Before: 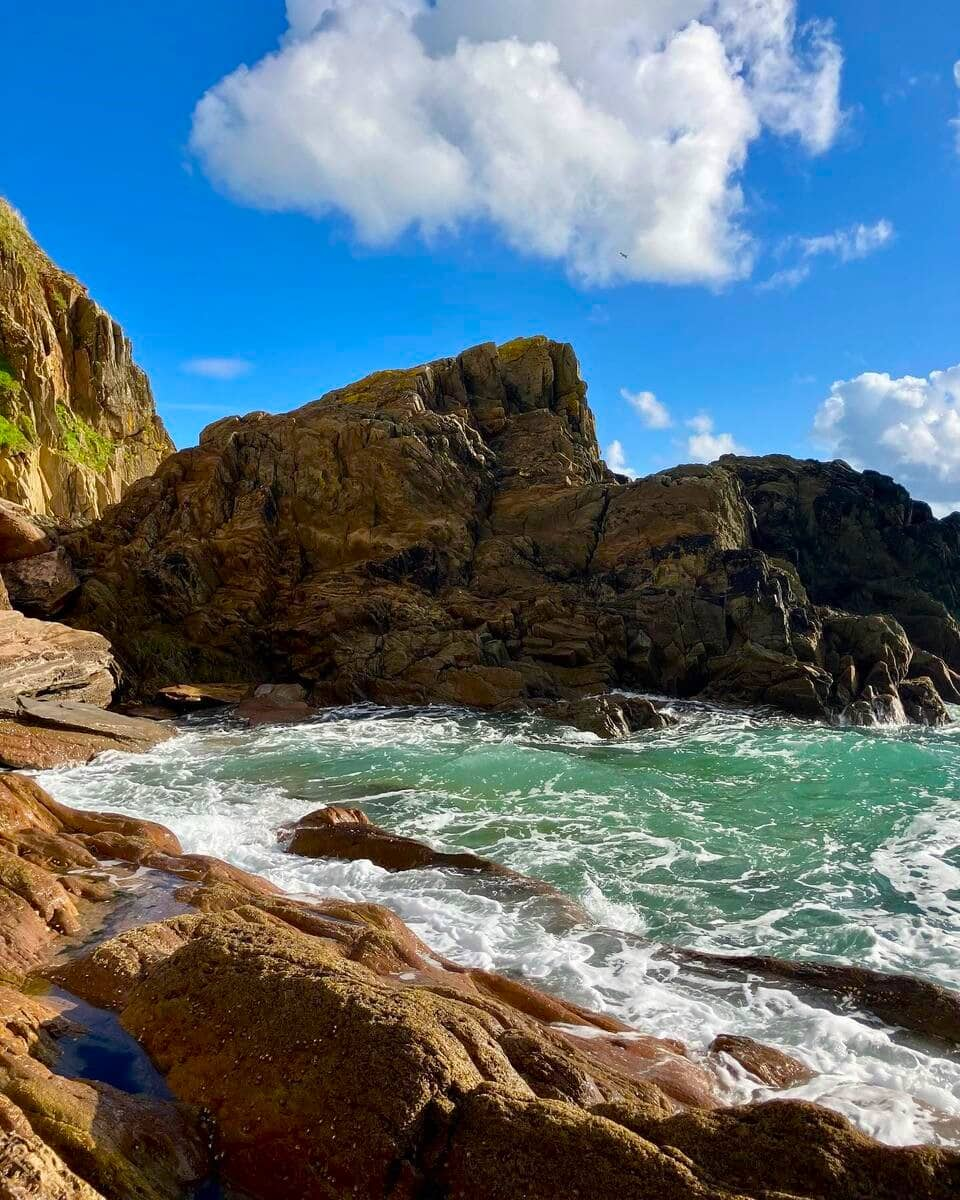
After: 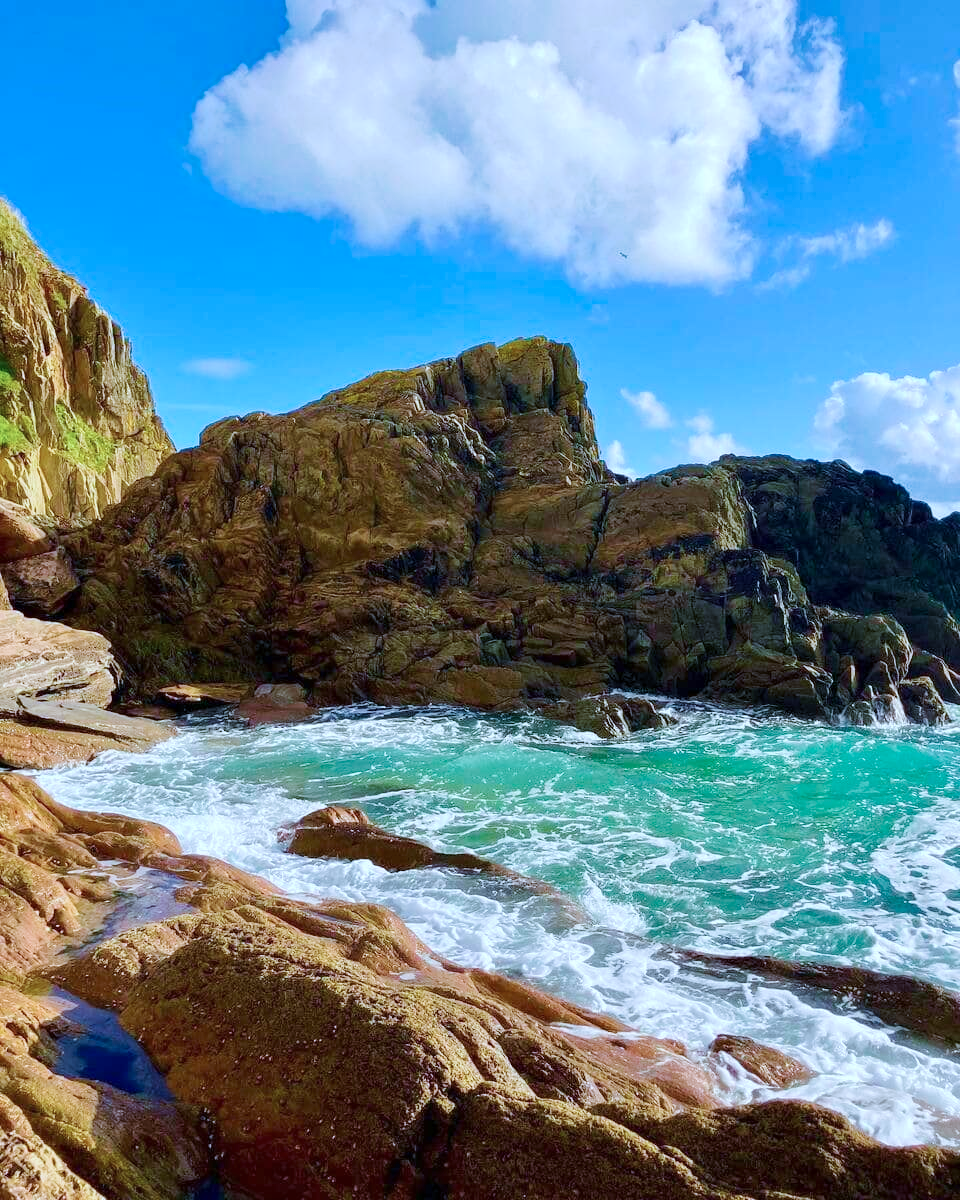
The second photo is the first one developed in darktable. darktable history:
color calibration: illuminant custom, x 0.389, y 0.387, temperature 3817.86 K
base curve: curves: ch0 [(0, 0) (0.158, 0.273) (0.879, 0.895) (1, 1)], preserve colors none
velvia: strength 44.77%
